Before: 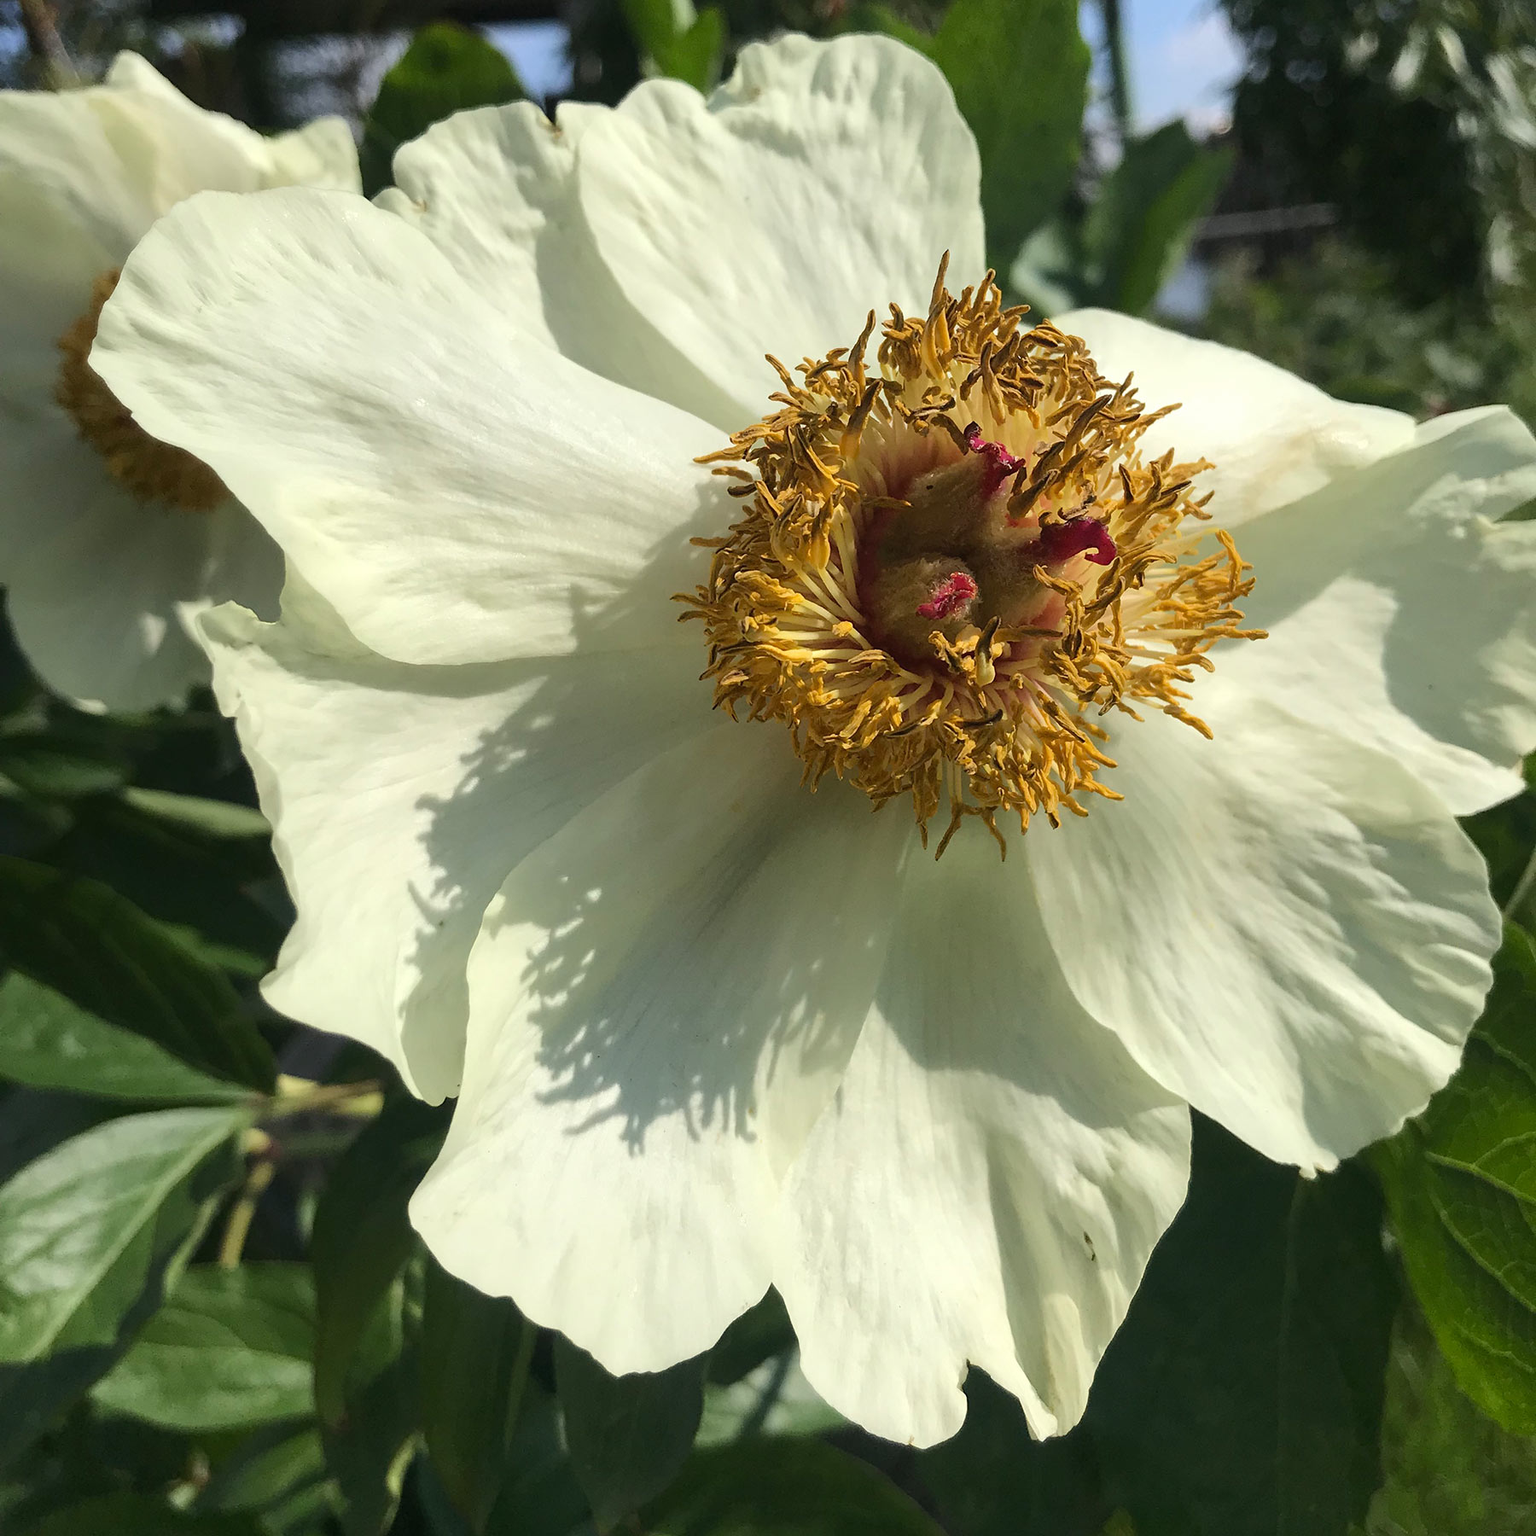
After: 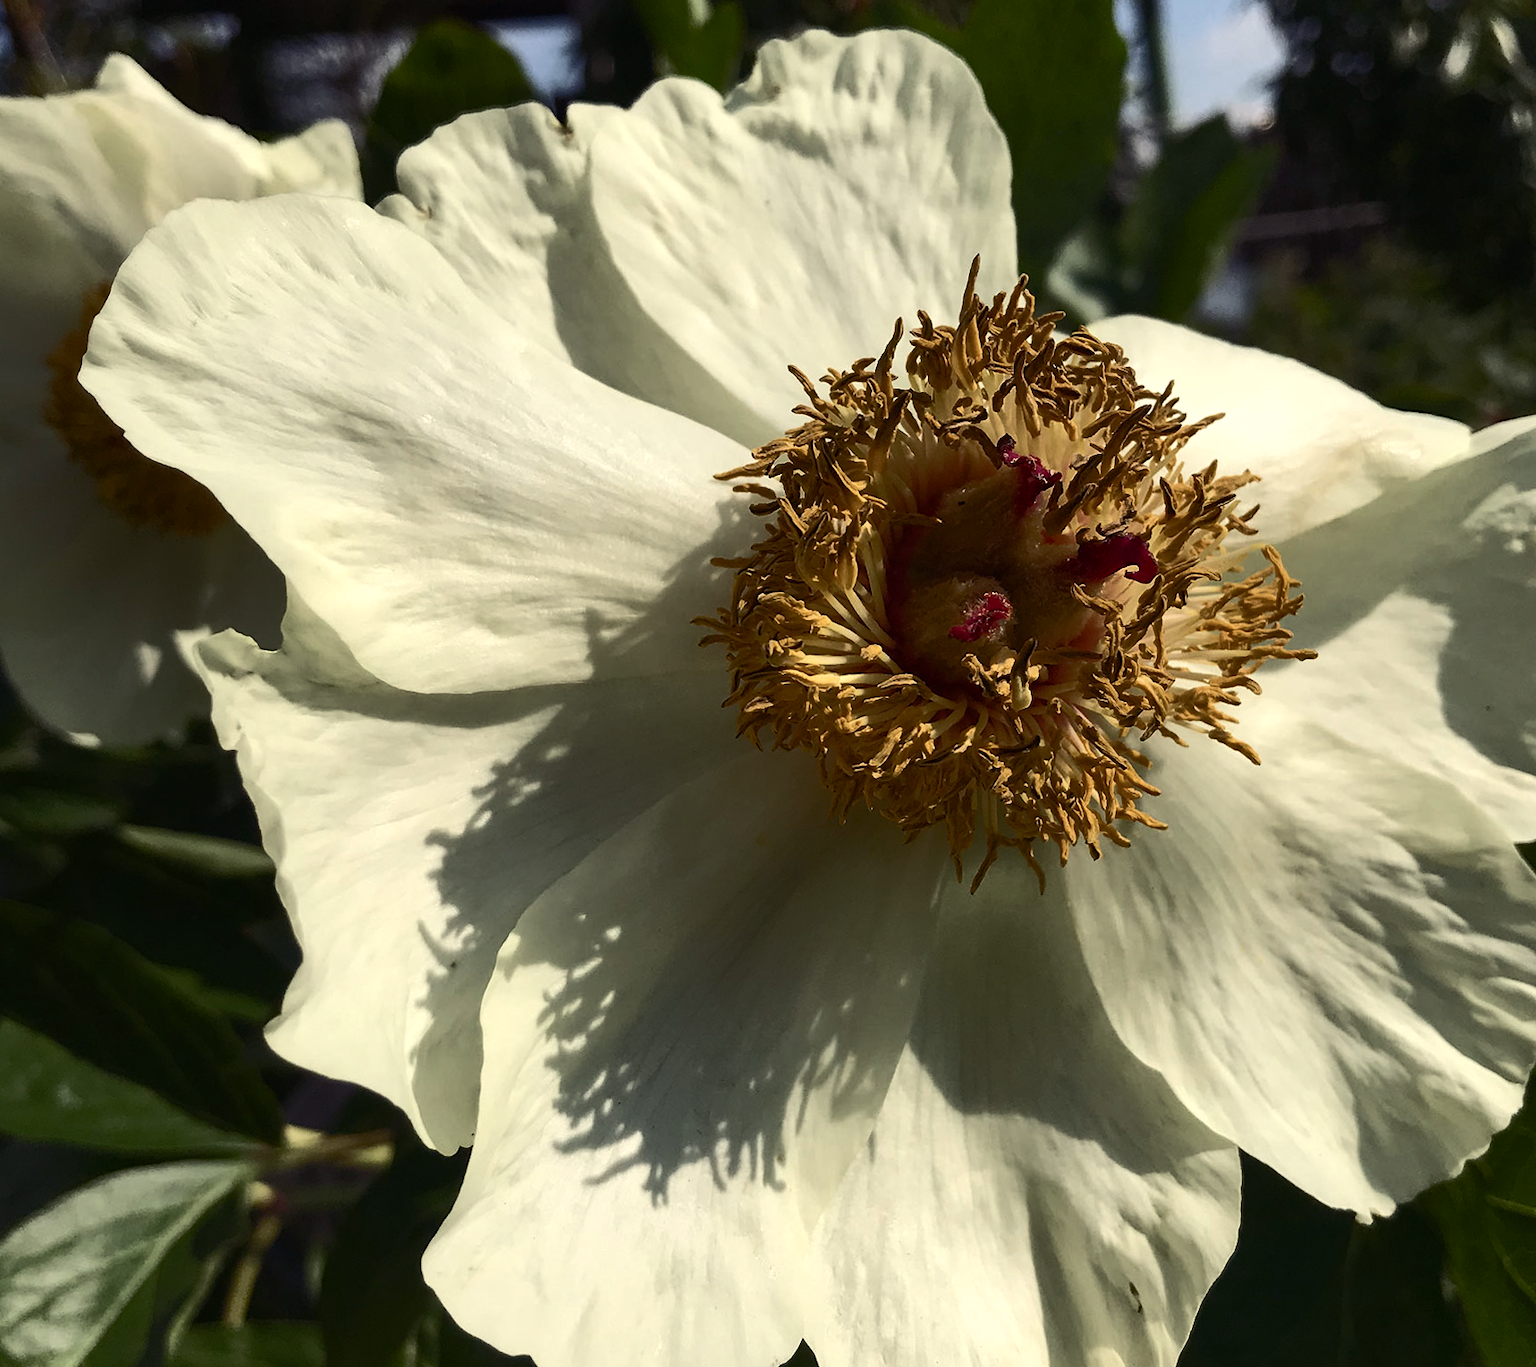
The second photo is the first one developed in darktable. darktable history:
shadows and highlights: radius 125.28, shadows 30.29, highlights -30.7, low approximation 0.01, soften with gaussian
color balance rgb: shadows lift › chroma 6.162%, shadows lift › hue 304.41°, highlights gain › chroma 2.977%, highlights gain › hue 72°, perceptual saturation grading › global saturation 24.912%, perceptual saturation grading › highlights -50.298%, perceptual saturation grading › shadows 30.677%, perceptual brilliance grading › highlights 1.796%, perceptual brilliance grading › mid-tones -50.069%, perceptual brilliance grading › shadows -49.707%, global vibrance 20%
crop and rotate: angle 0.478°, left 0.288%, right 3.487%, bottom 14.312%
